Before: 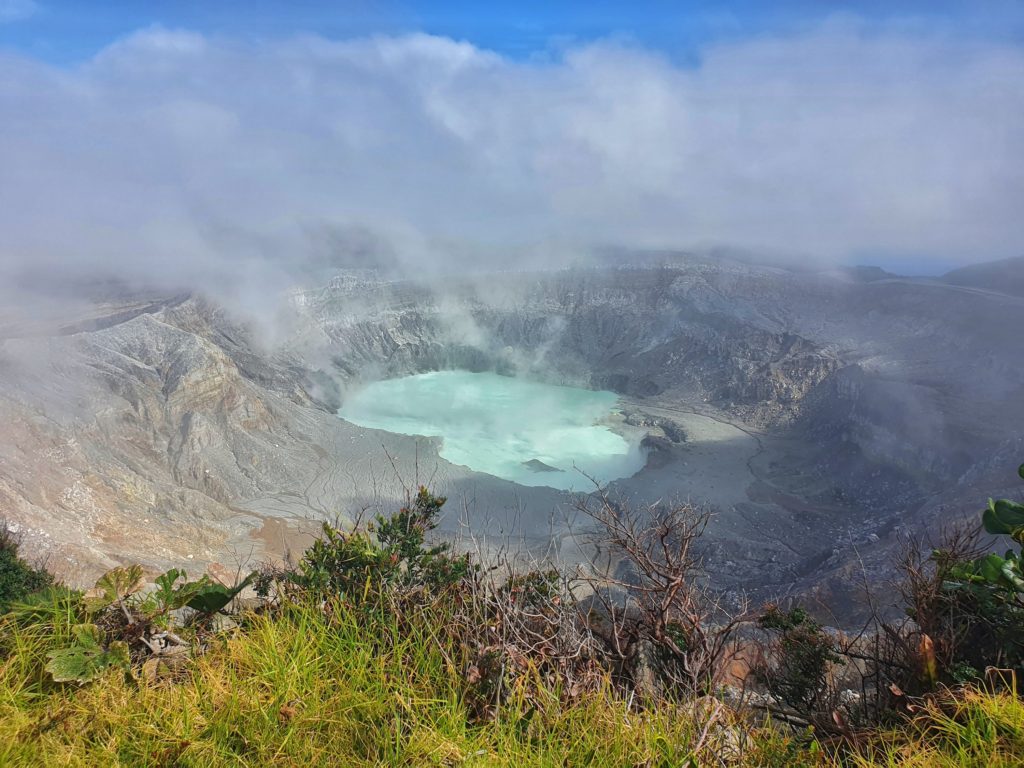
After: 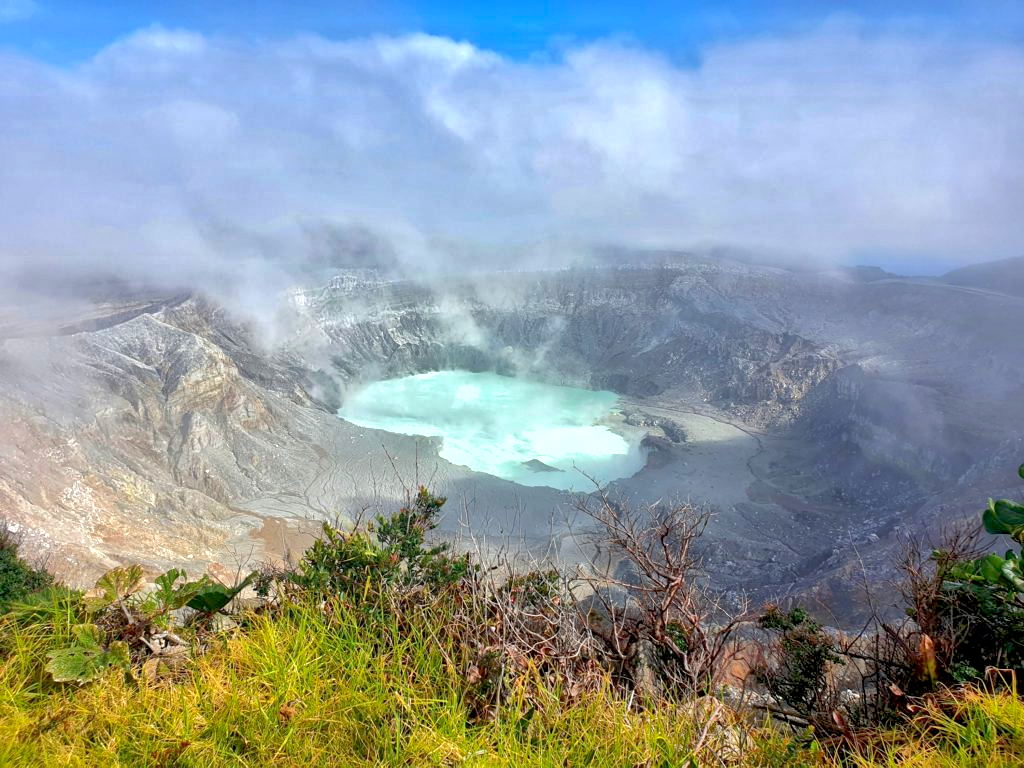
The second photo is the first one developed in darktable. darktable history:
exposure: black level correction 0.012, exposure 0.7 EV, compensate exposure bias true, compensate highlight preservation false
shadows and highlights: on, module defaults
